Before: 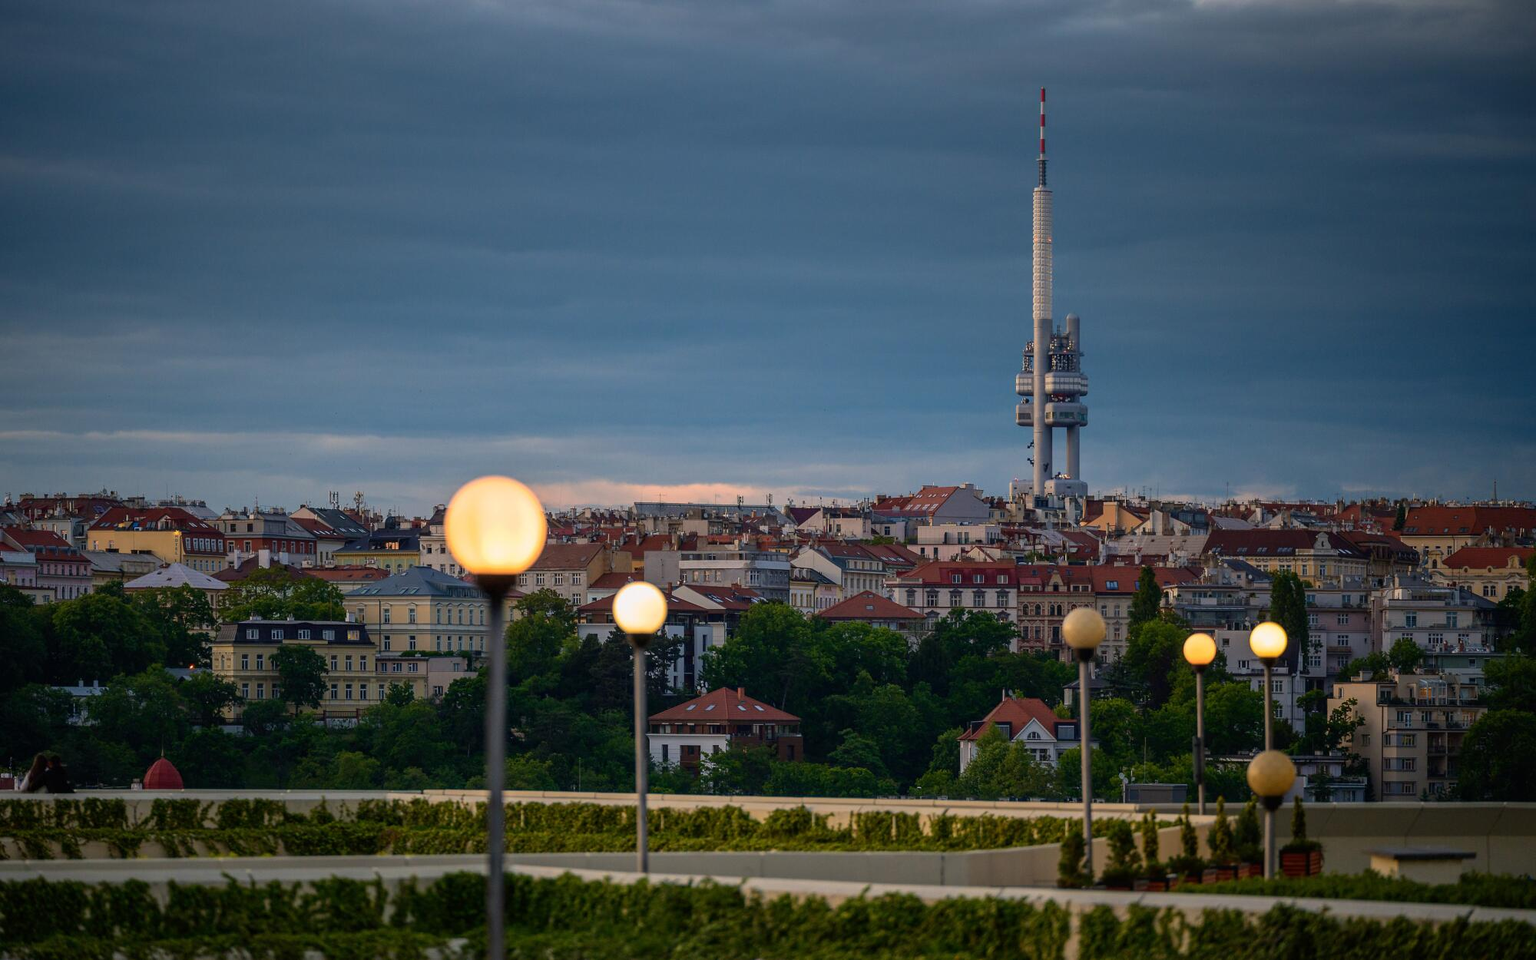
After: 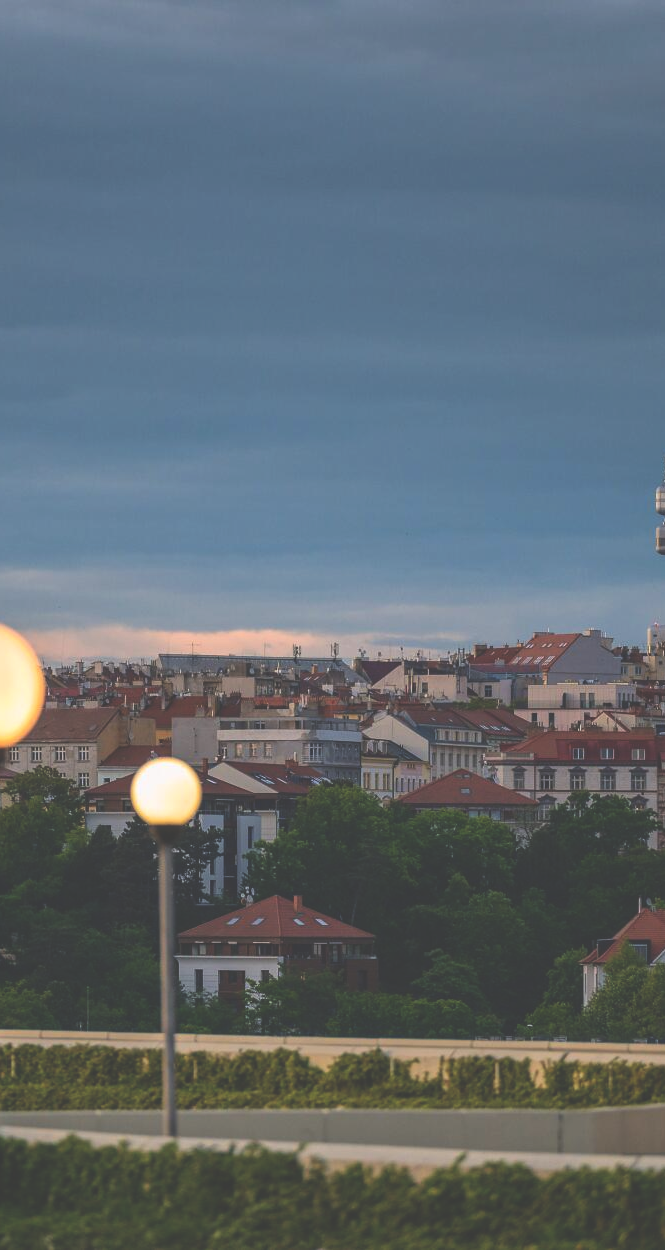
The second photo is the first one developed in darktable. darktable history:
exposure: black level correction -0.041, exposure 0.064 EV, compensate highlight preservation false
crop: left 33.36%, right 33.36%
